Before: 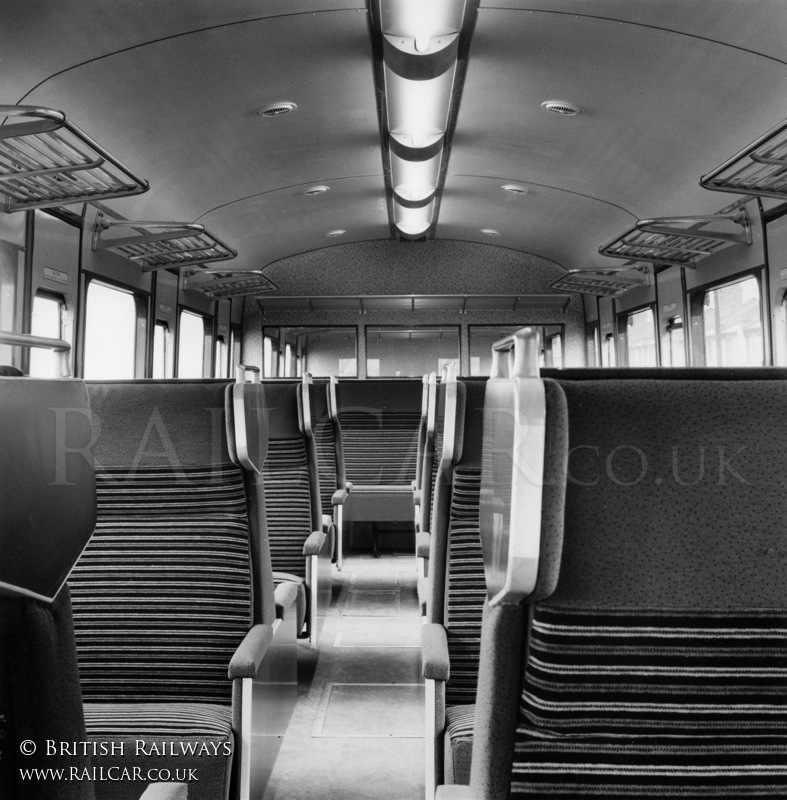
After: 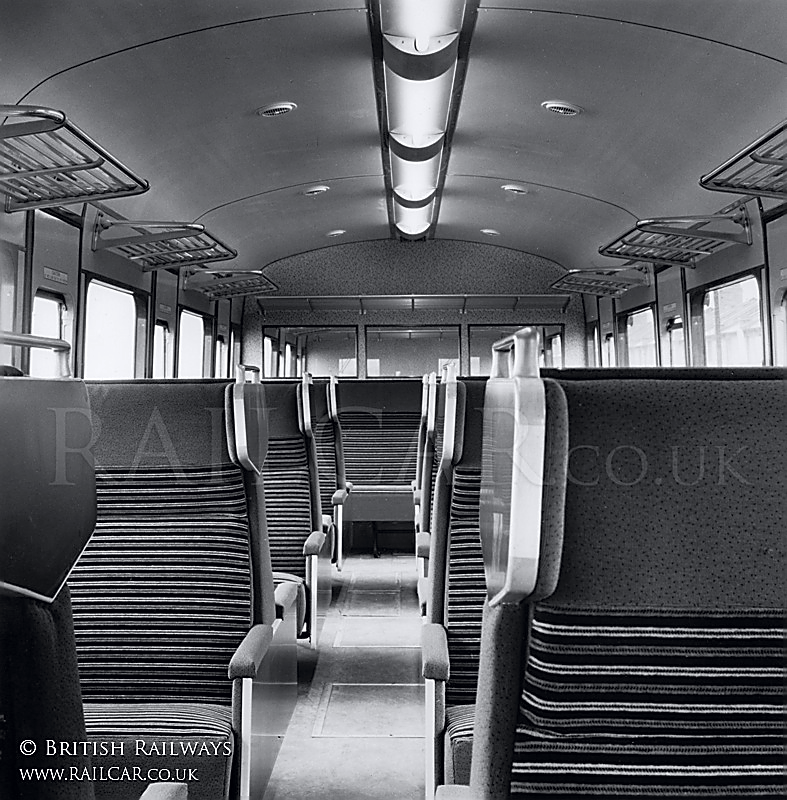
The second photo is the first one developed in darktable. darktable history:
sharpen: radius 1.389, amount 1.259, threshold 0.664
tone curve: curves: ch0 [(0, 0) (0.15, 0.17) (0.452, 0.437) (0.611, 0.588) (0.751, 0.749) (1, 1)]; ch1 [(0, 0) (0.325, 0.327) (0.412, 0.45) (0.453, 0.484) (0.5, 0.501) (0.541, 0.55) (0.617, 0.612) (0.695, 0.697) (1, 1)]; ch2 [(0, 0) (0.386, 0.397) (0.452, 0.459) (0.505, 0.498) (0.524, 0.547) (0.574, 0.566) (0.633, 0.641) (1, 1)], color space Lab, independent channels
color zones: curves: ch0 [(0.224, 0.526) (0.75, 0.5)]; ch1 [(0.055, 0.526) (0.224, 0.761) (0.377, 0.526) (0.75, 0.5)]
